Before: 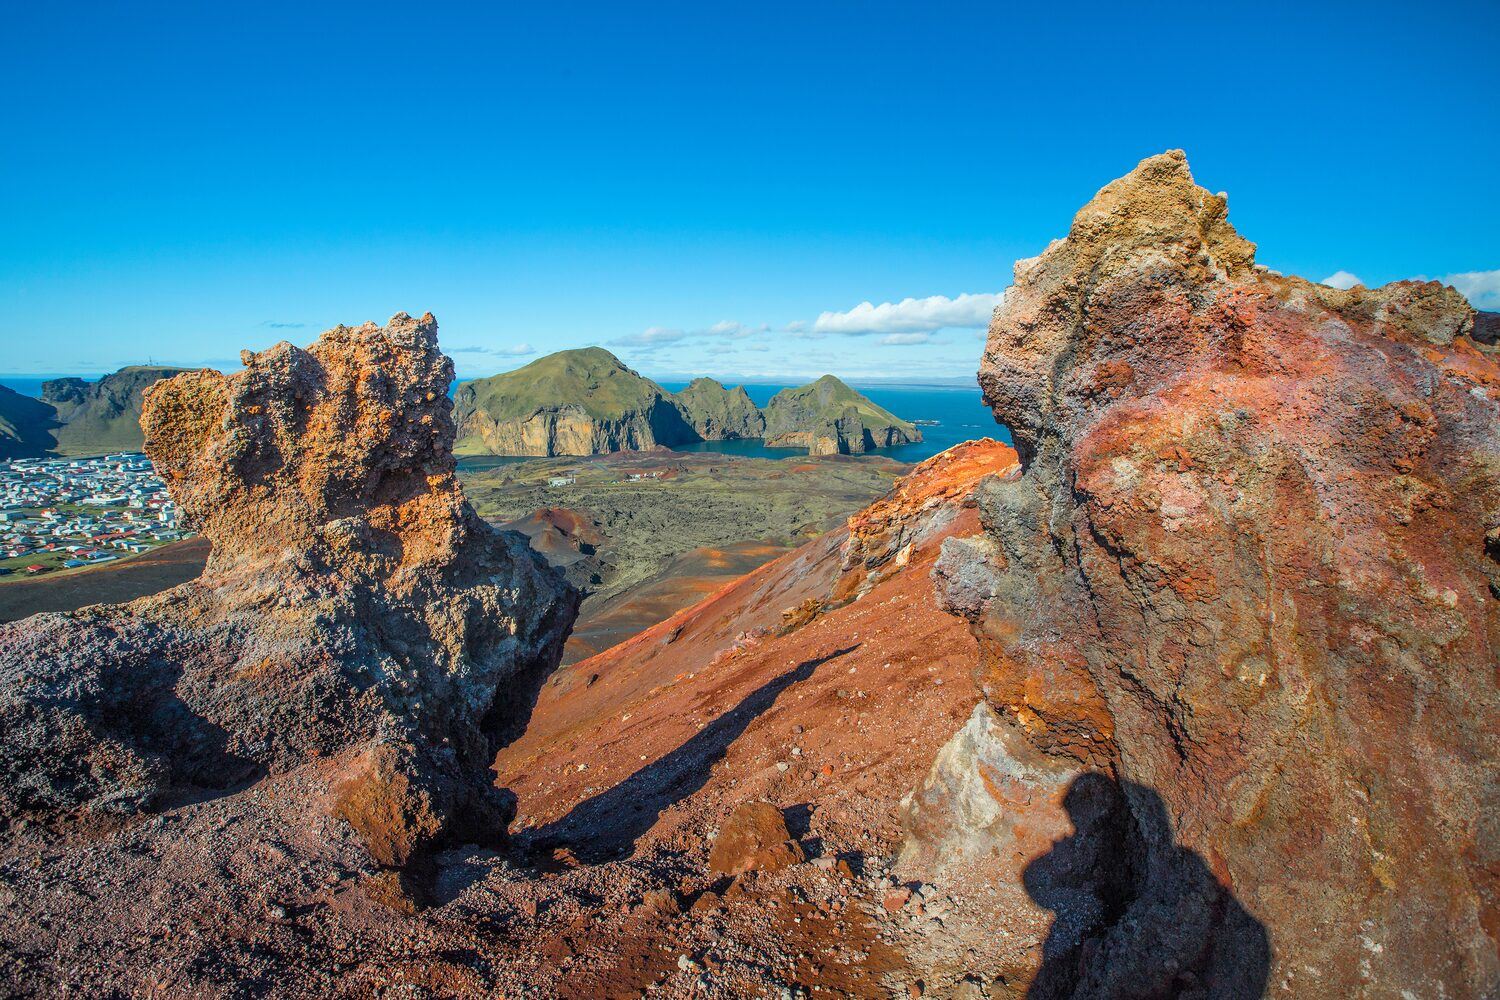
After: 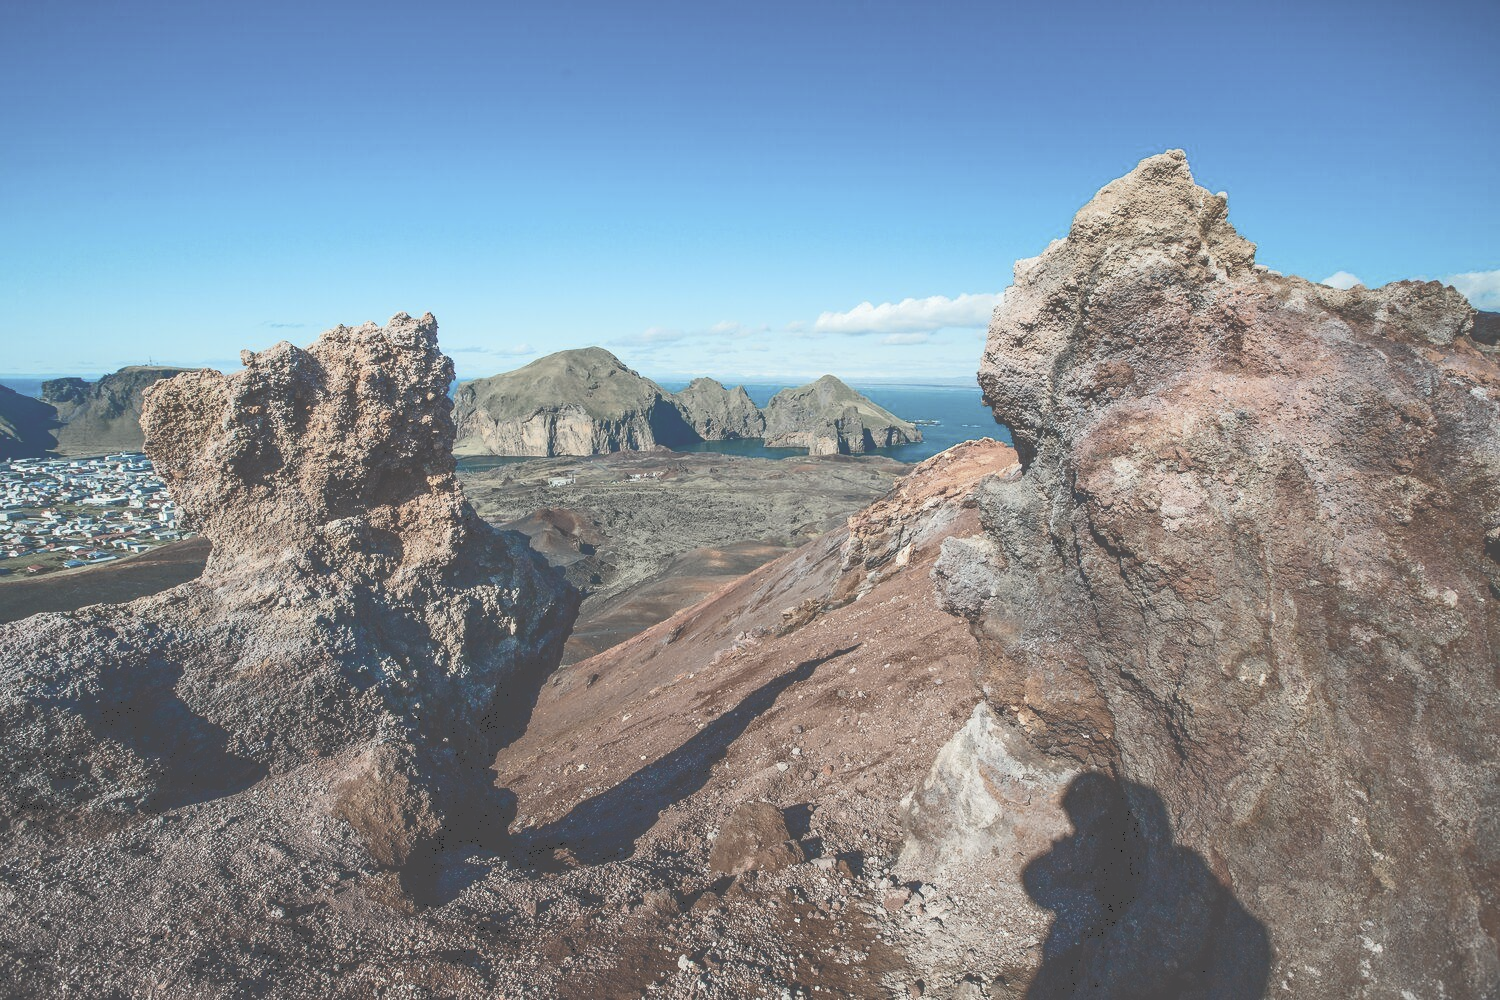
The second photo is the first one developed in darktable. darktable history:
tone curve: curves: ch0 [(0, 0) (0.003, 0.299) (0.011, 0.299) (0.025, 0.299) (0.044, 0.299) (0.069, 0.3) (0.1, 0.306) (0.136, 0.316) (0.177, 0.326) (0.224, 0.338) (0.277, 0.366) (0.335, 0.406) (0.399, 0.462) (0.468, 0.533) (0.543, 0.607) (0.623, 0.7) (0.709, 0.775) (0.801, 0.843) (0.898, 0.903) (1, 1)], color space Lab, independent channels, preserve colors none
shadows and highlights: shadows -0.794, highlights 39.13
color zones: curves: ch1 [(0.238, 0.163) (0.476, 0.2) (0.733, 0.322) (0.848, 0.134)]
